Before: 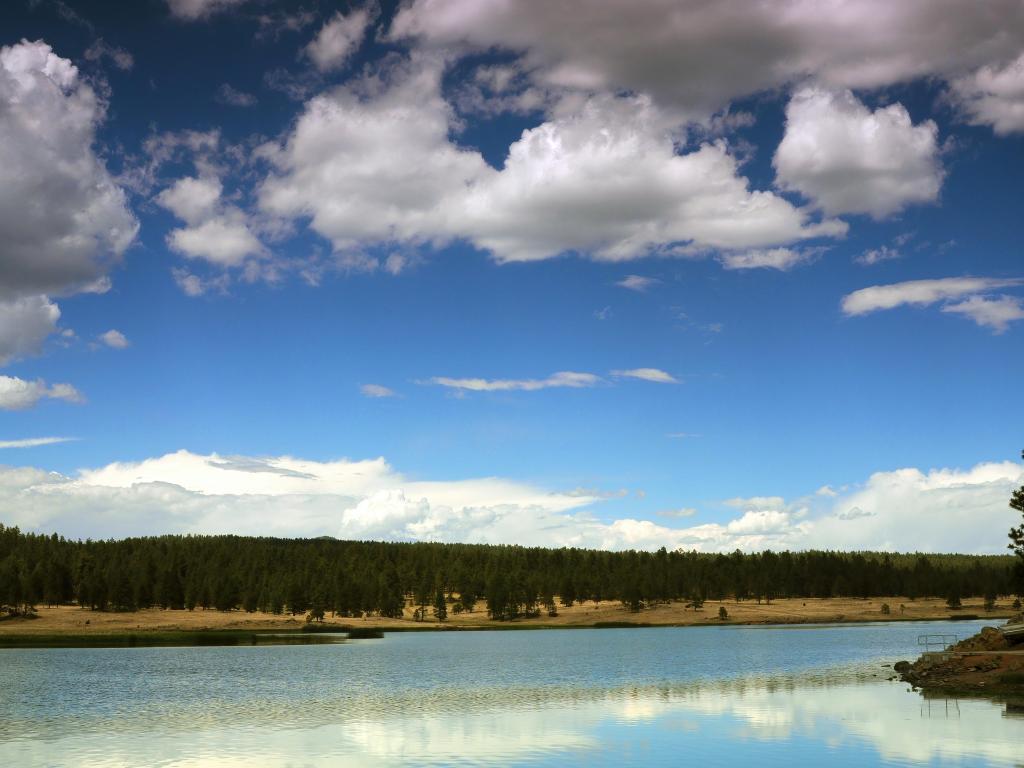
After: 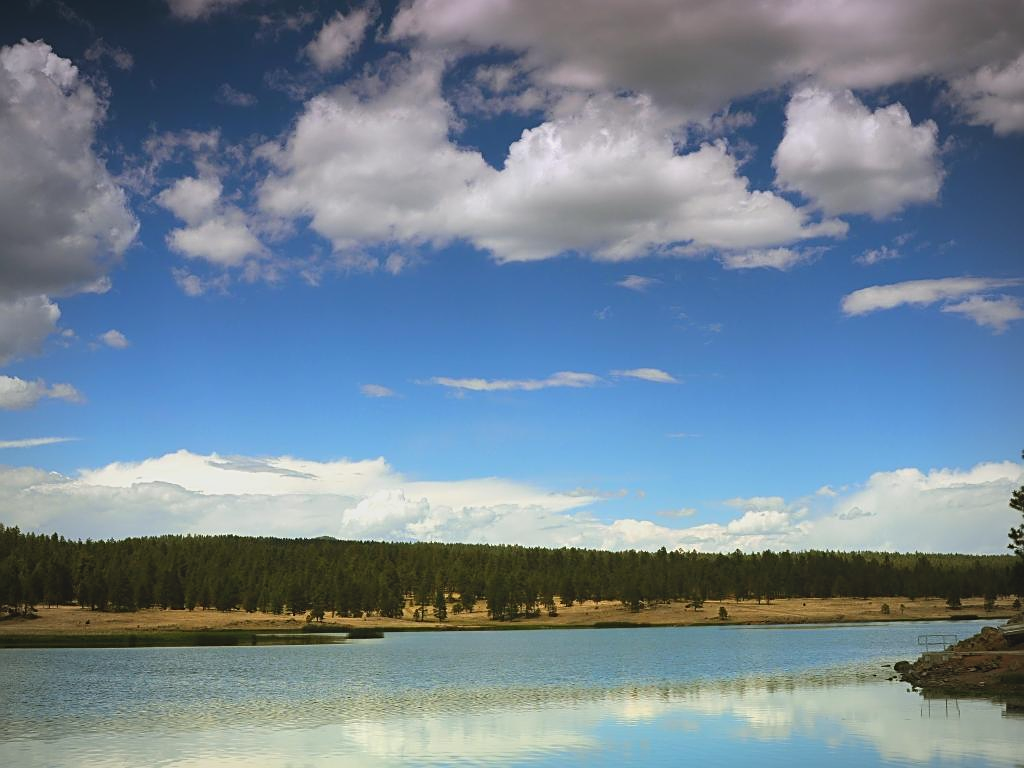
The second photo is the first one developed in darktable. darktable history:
sharpen: on, module defaults
vignetting: brightness -0.411, saturation -0.294
local contrast: highlights 69%, shadows 68%, detail 82%, midtone range 0.324
